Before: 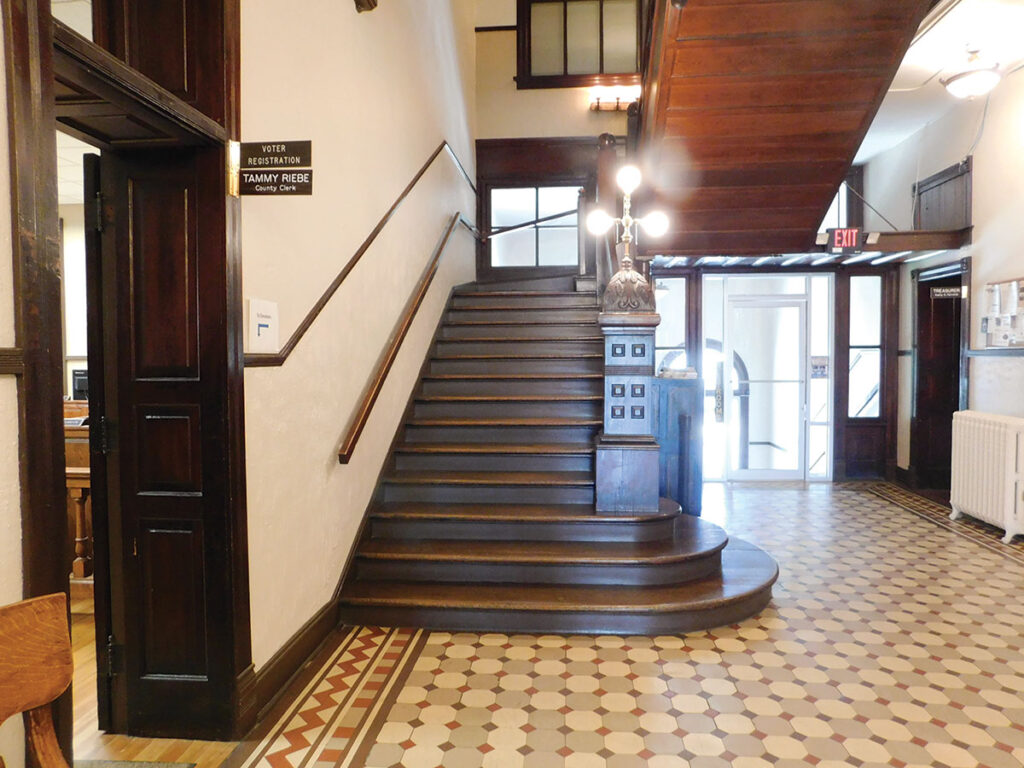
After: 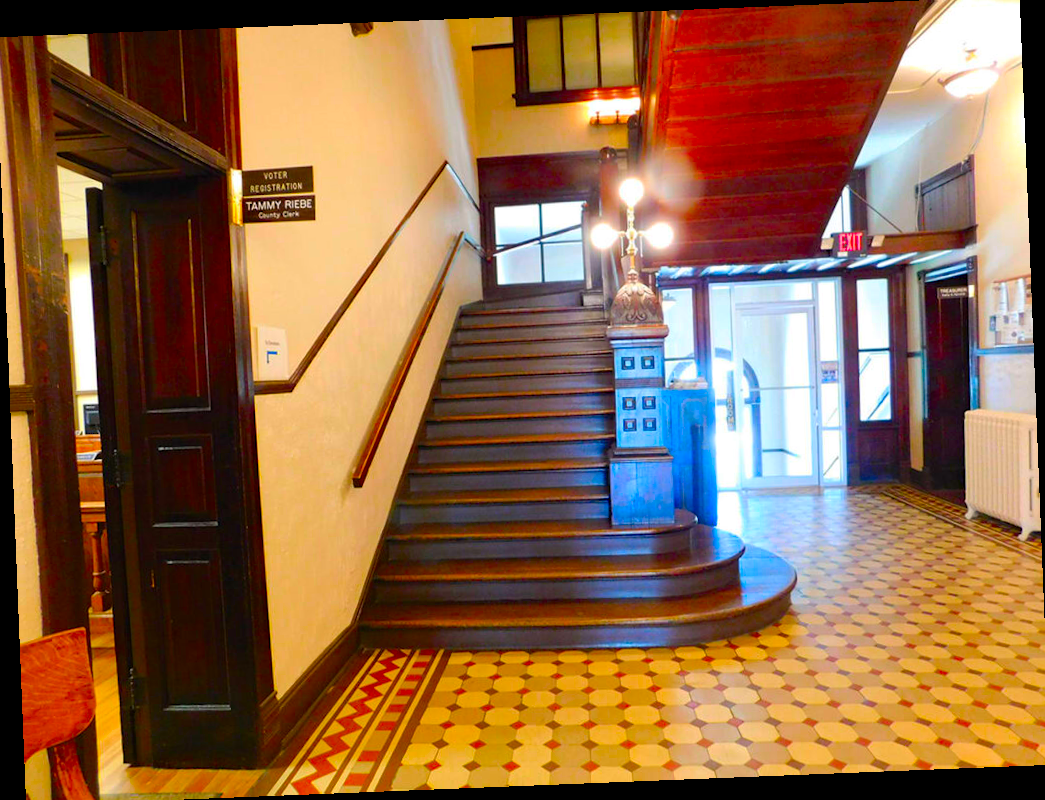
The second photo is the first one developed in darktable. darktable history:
color balance rgb: perceptual saturation grading › global saturation 20%, global vibrance 20%
haze removal: compatibility mode true, adaptive false
crop: left 0.434%, top 0.485%, right 0.244%, bottom 0.386%
rotate and perspective: rotation -2.29°, automatic cropping off
color correction: saturation 1.8
